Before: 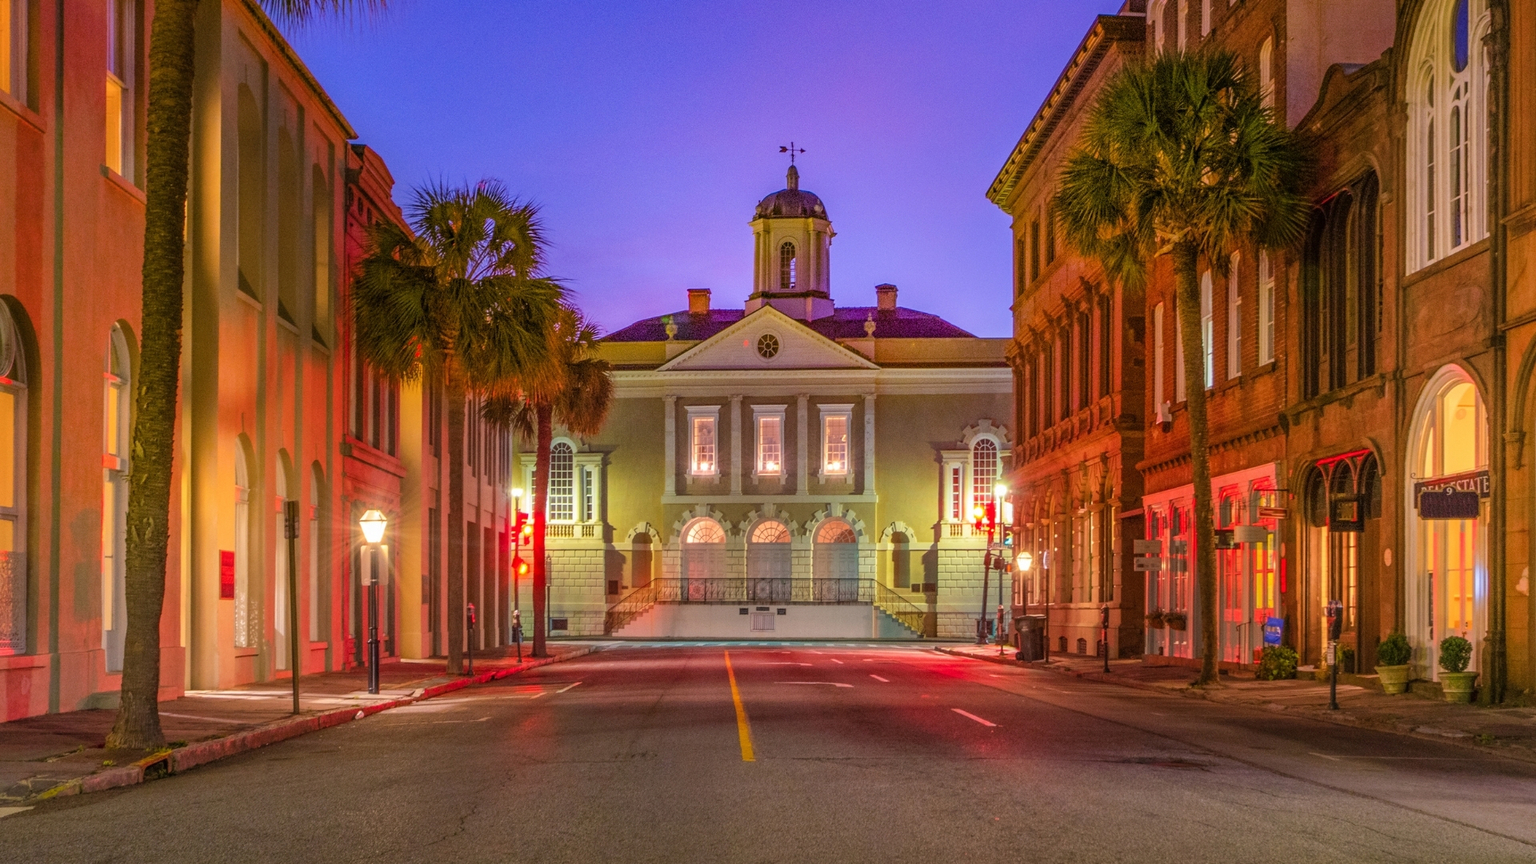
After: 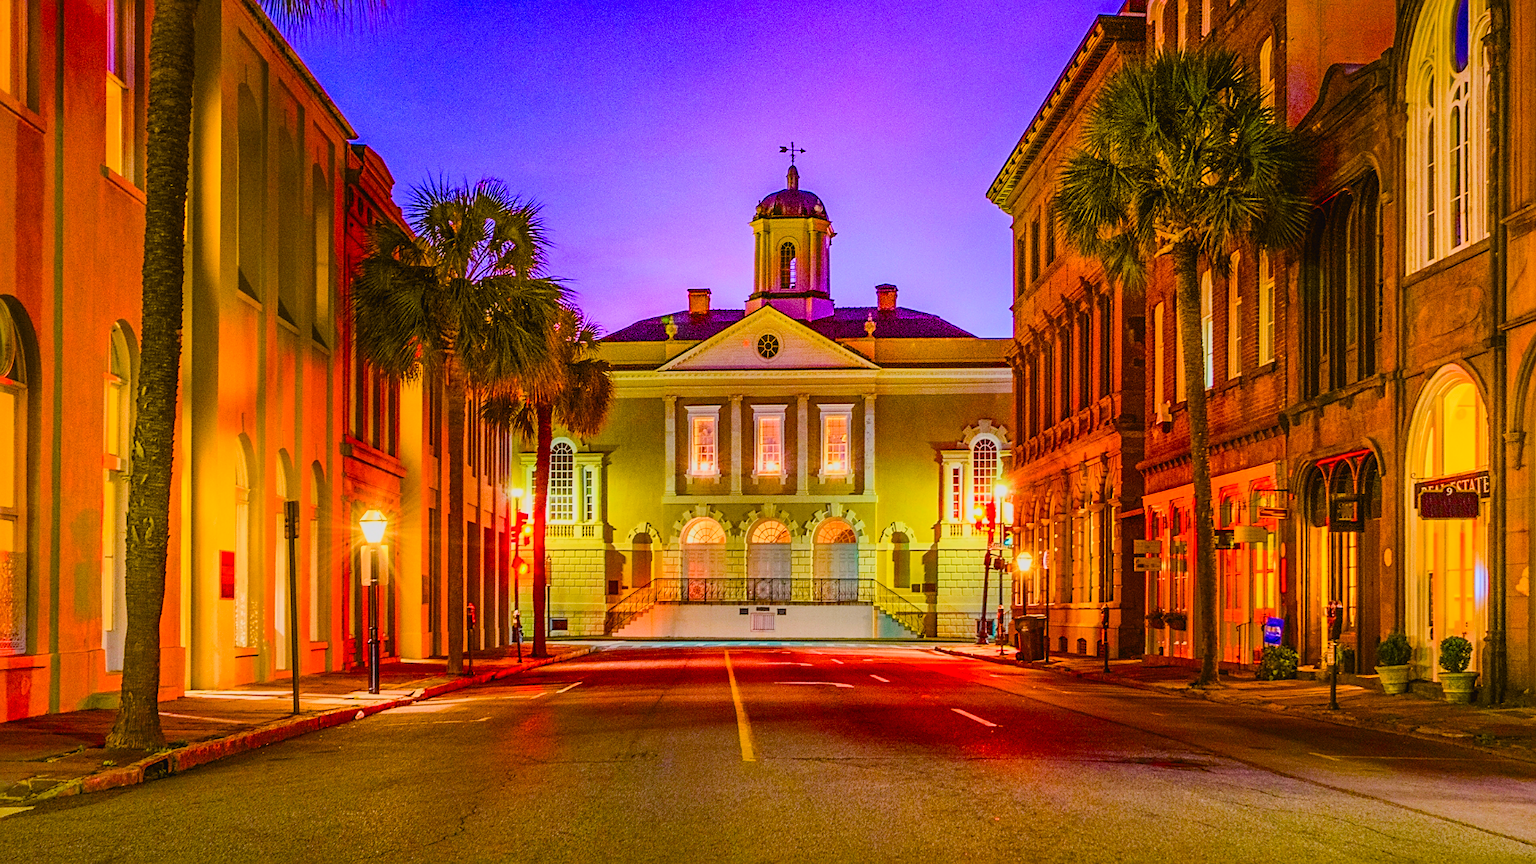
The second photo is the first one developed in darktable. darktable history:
shadows and highlights: shadows 25, white point adjustment -3, highlights -30
tone equalizer: on, module defaults
sharpen: on, module defaults
tone curve: curves: ch0 [(0, 0.021) (0.104, 0.093) (0.236, 0.234) (0.456, 0.566) (0.647, 0.78) (0.864, 0.9) (1, 0.932)]; ch1 [(0, 0) (0.353, 0.344) (0.43, 0.401) (0.479, 0.476) (0.502, 0.504) (0.544, 0.534) (0.566, 0.566) (0.612, 0.621) (0.657, 0.679) (1, 1)]; ch2 [(0, 0) (0.34, 0.314) (0.434, 0.43) (0.5, 0.498) (0.528, 0.536) (0.56, 0.576) (0.595, 0.638) (0.644, 0.729) (1, 1)], color space Lab, independent channels, preserve colors none
color balance rgb: perceptual saturation grading › global saturation 24.74%, perceptual saturation grading › highlights -51.22%, perceptual saturation grading › mid-tones 19.16%, perceptual saturation grading › shadows 60.98%, global vibrance 50%
